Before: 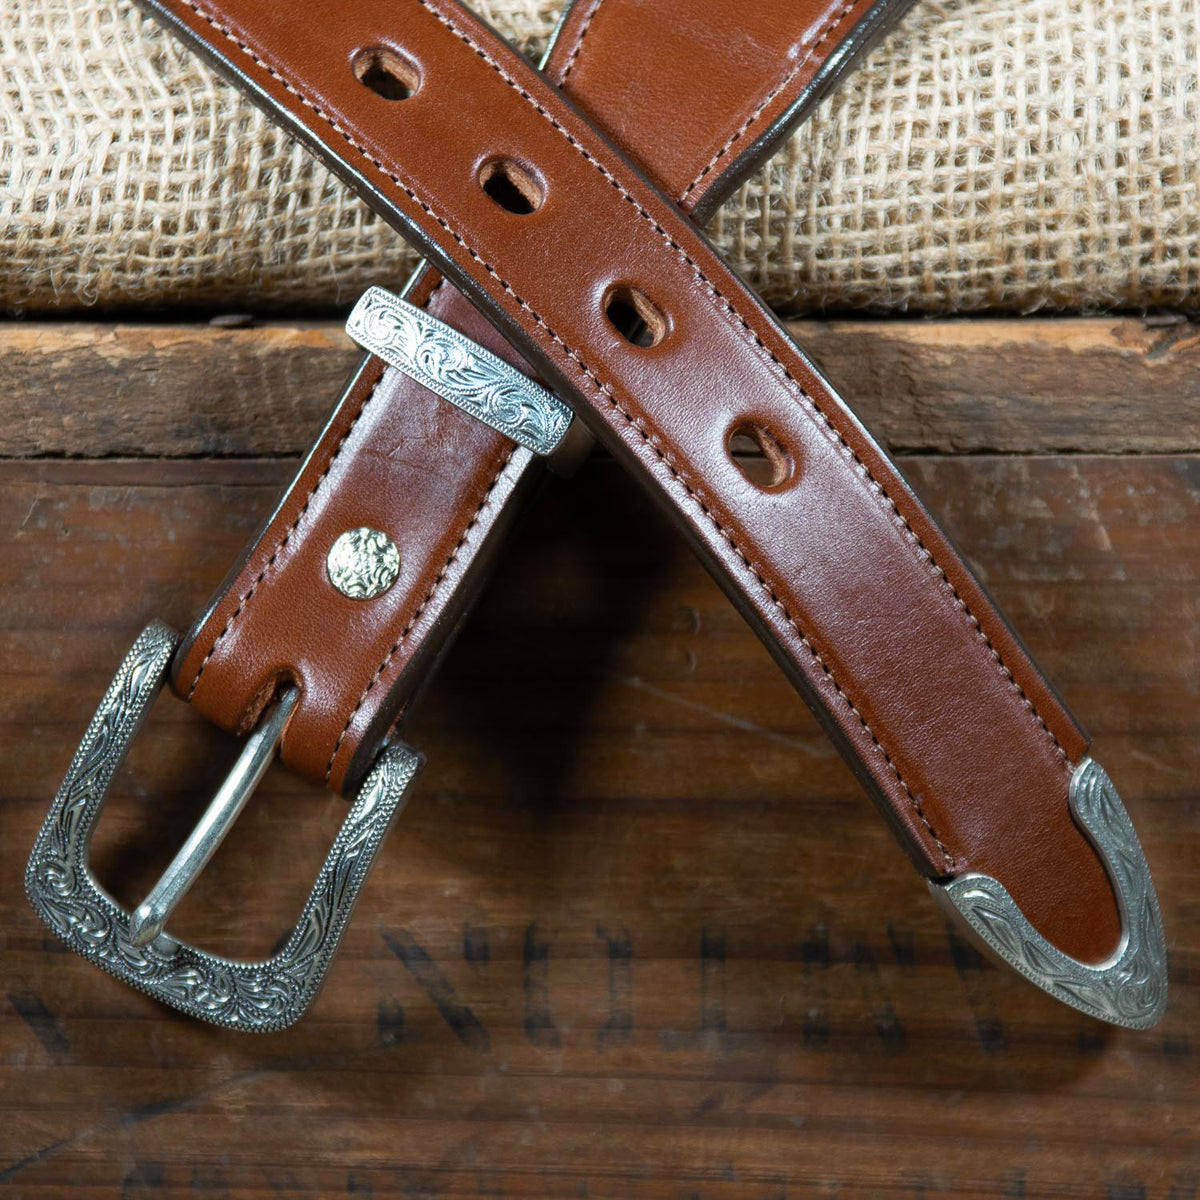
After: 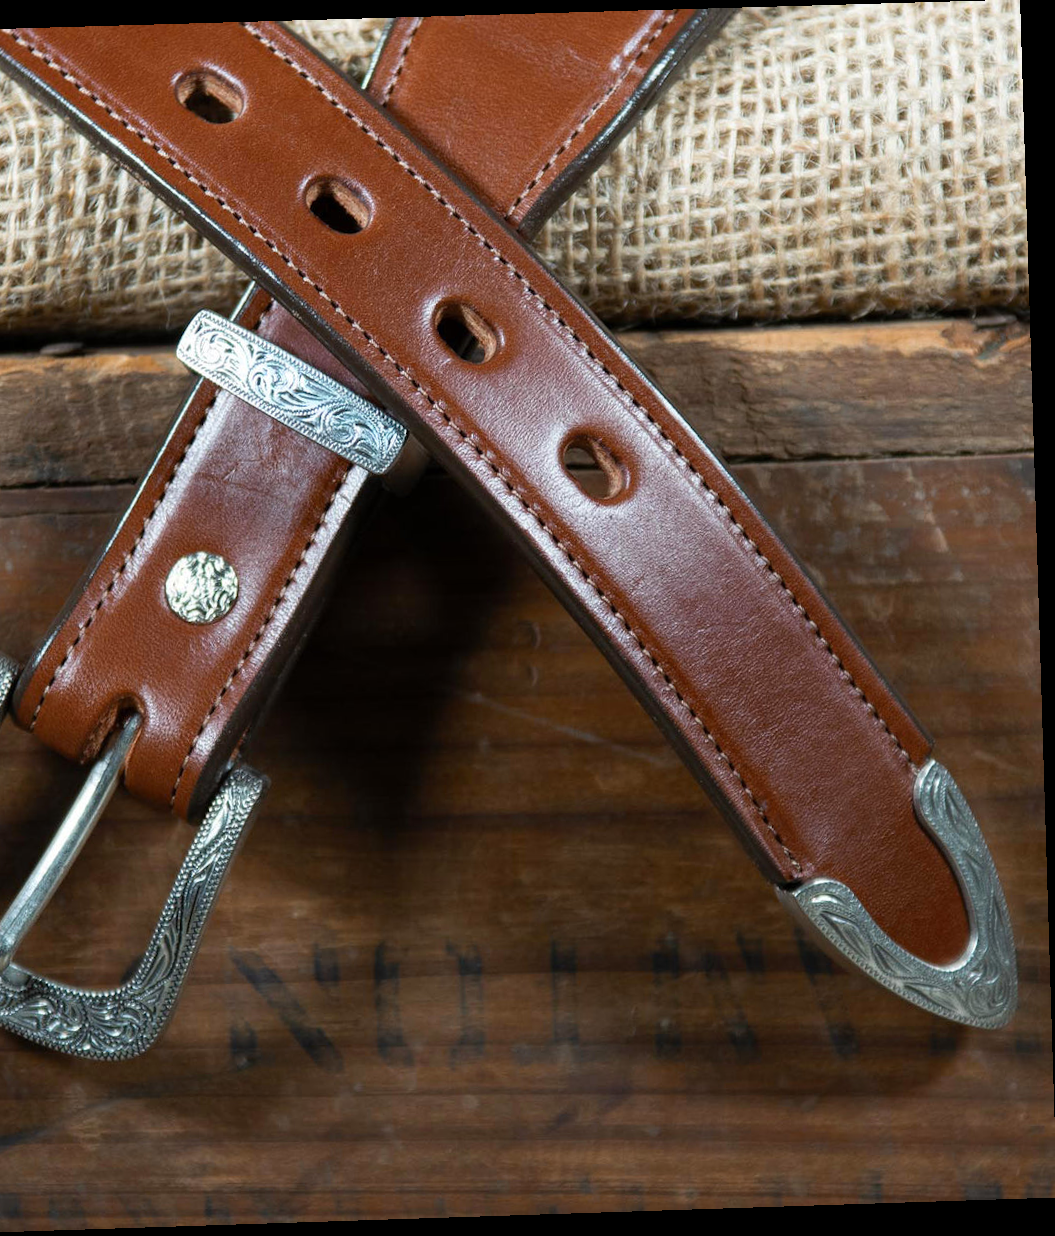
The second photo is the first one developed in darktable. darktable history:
rotate and perspective: rotation -1.77°, lens shift (horizontal) 0.004, automatic cropping off
crop and rotate: left 14.584%
